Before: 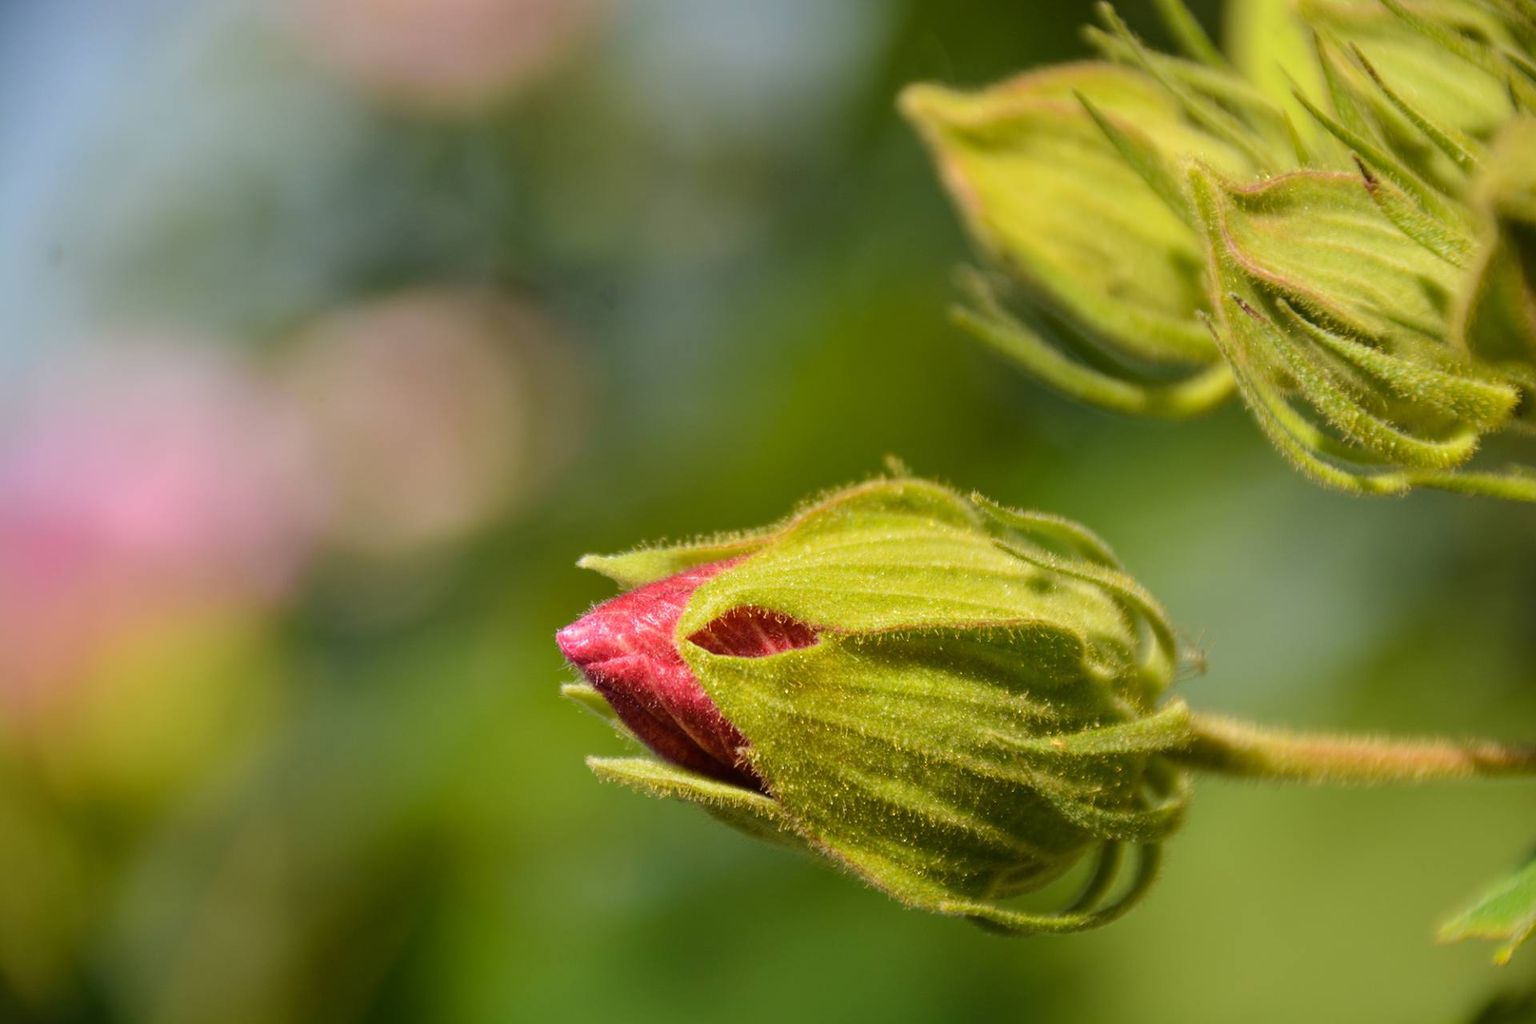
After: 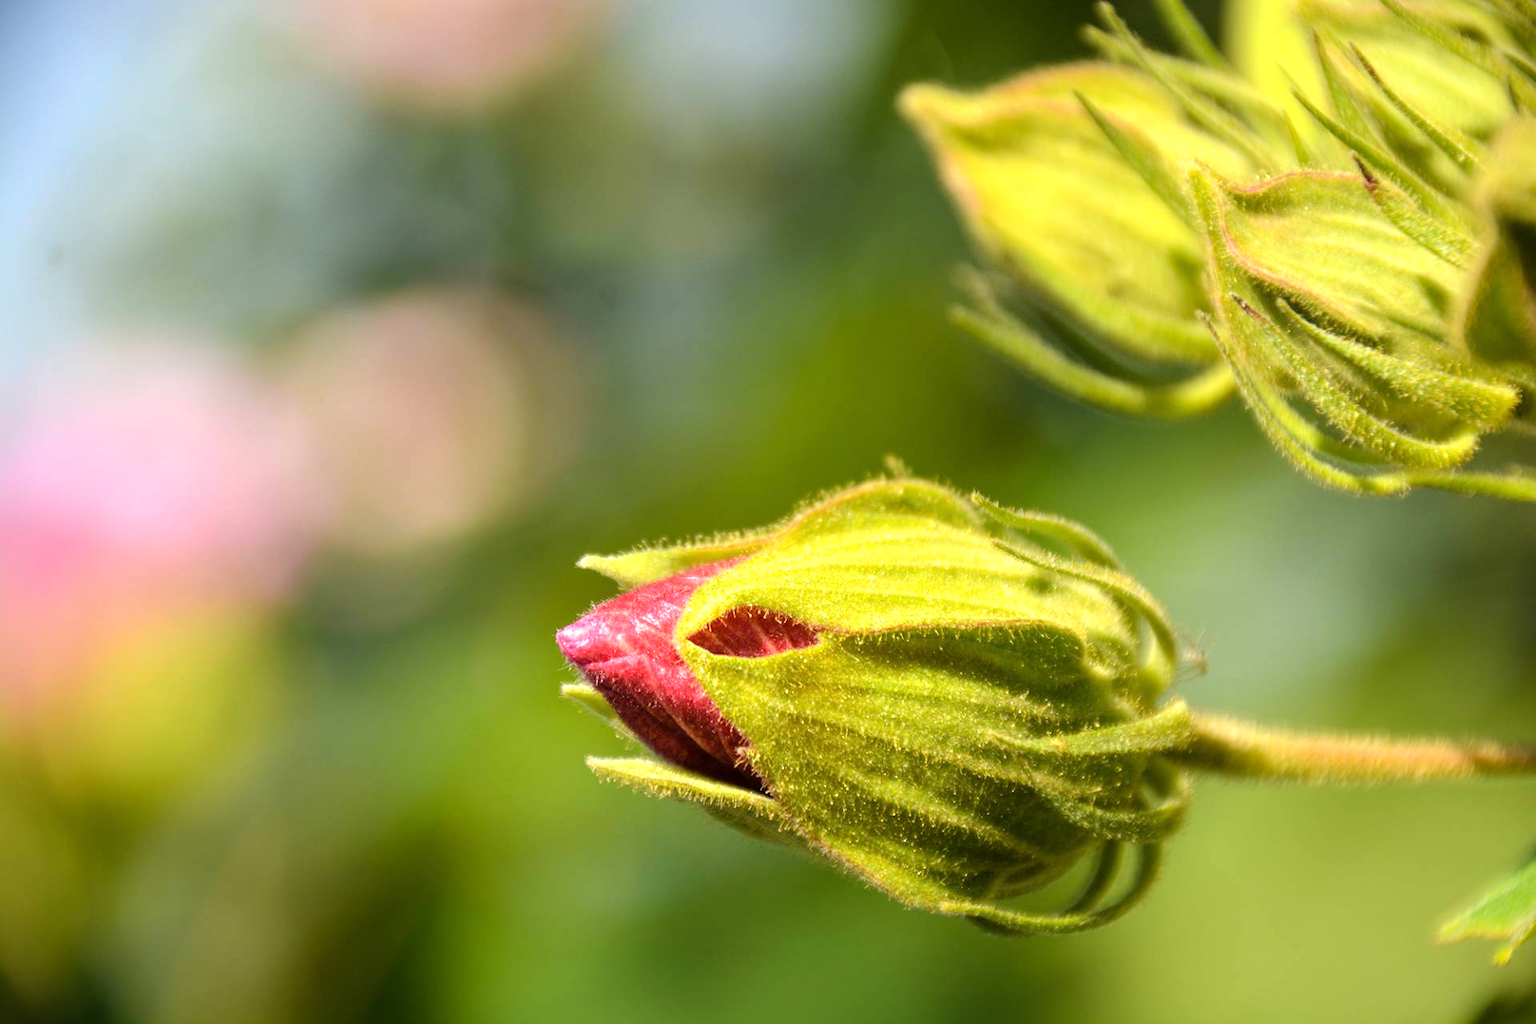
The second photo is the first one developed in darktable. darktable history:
tone equalizer: -8 EV -0.764 EV, -7 EV -0.715 EV, -6 EV -0.595 EV, -5 EV -0.367 EV, -3 EV 0.396 EV, -2 EV 0.6 EV, -1 EV 0.695 EV, +0 EV 0.728 EV
